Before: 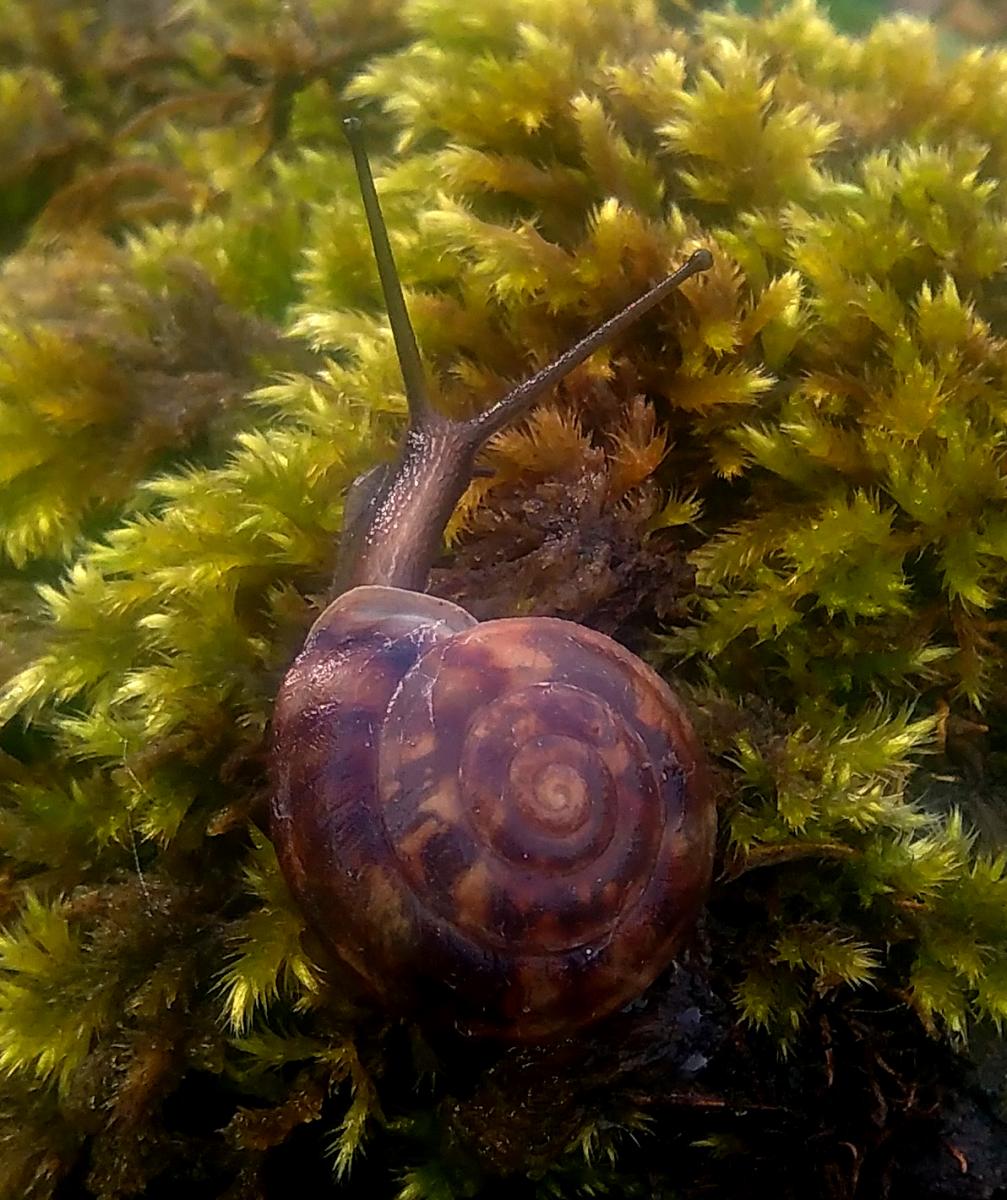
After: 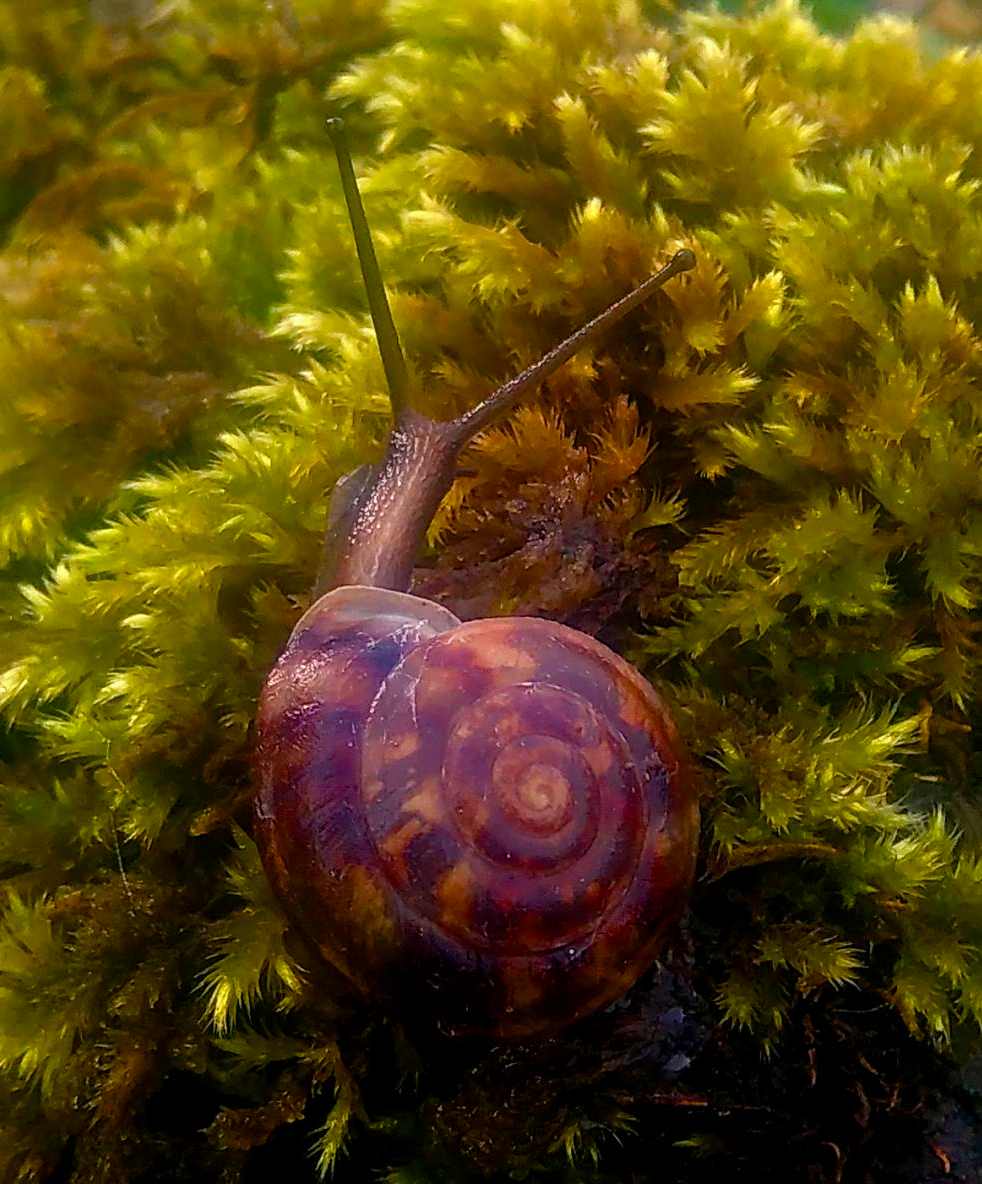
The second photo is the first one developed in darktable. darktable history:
crop and rotate: left 1.774%, right 0.633%, bottom 1.28%
color balance rgb: perceptual saturation grading › global saturation 35%, perceptual saturation grading › highlights -25%, perceptual saturation grading › shadows 50%
exposure: compensate highlight preservation false
